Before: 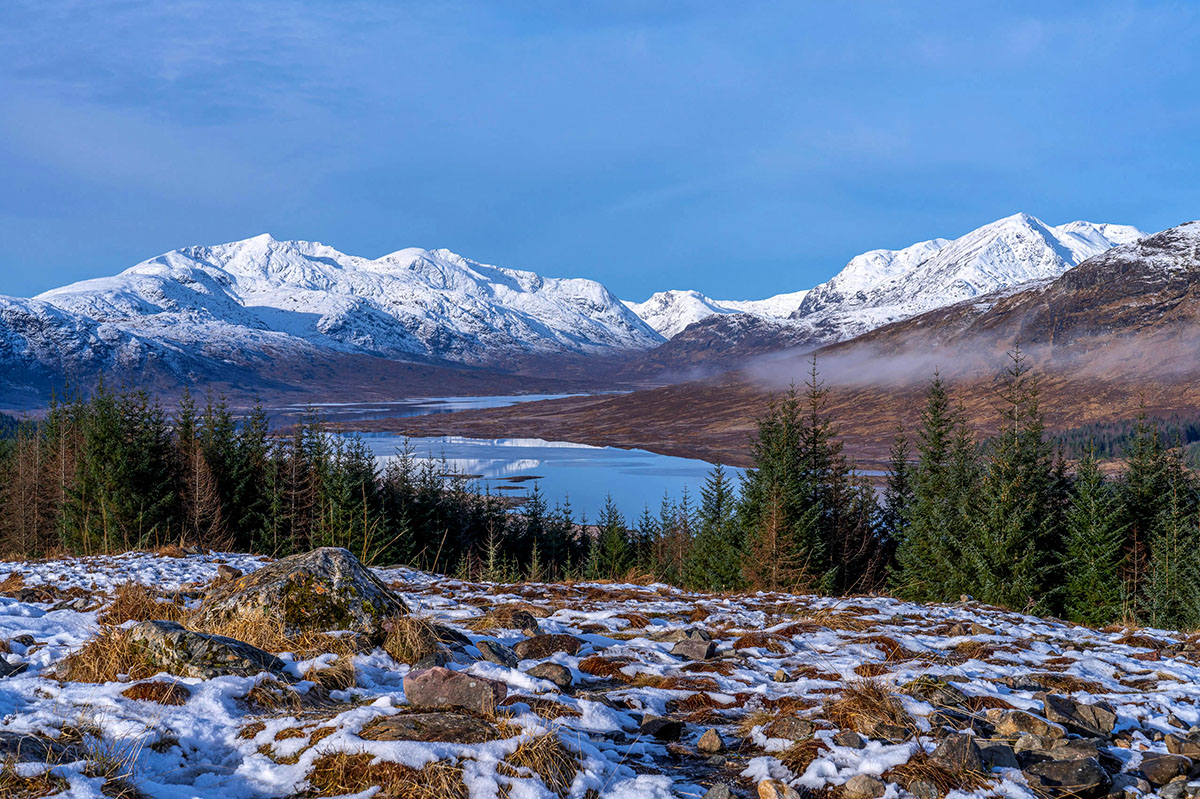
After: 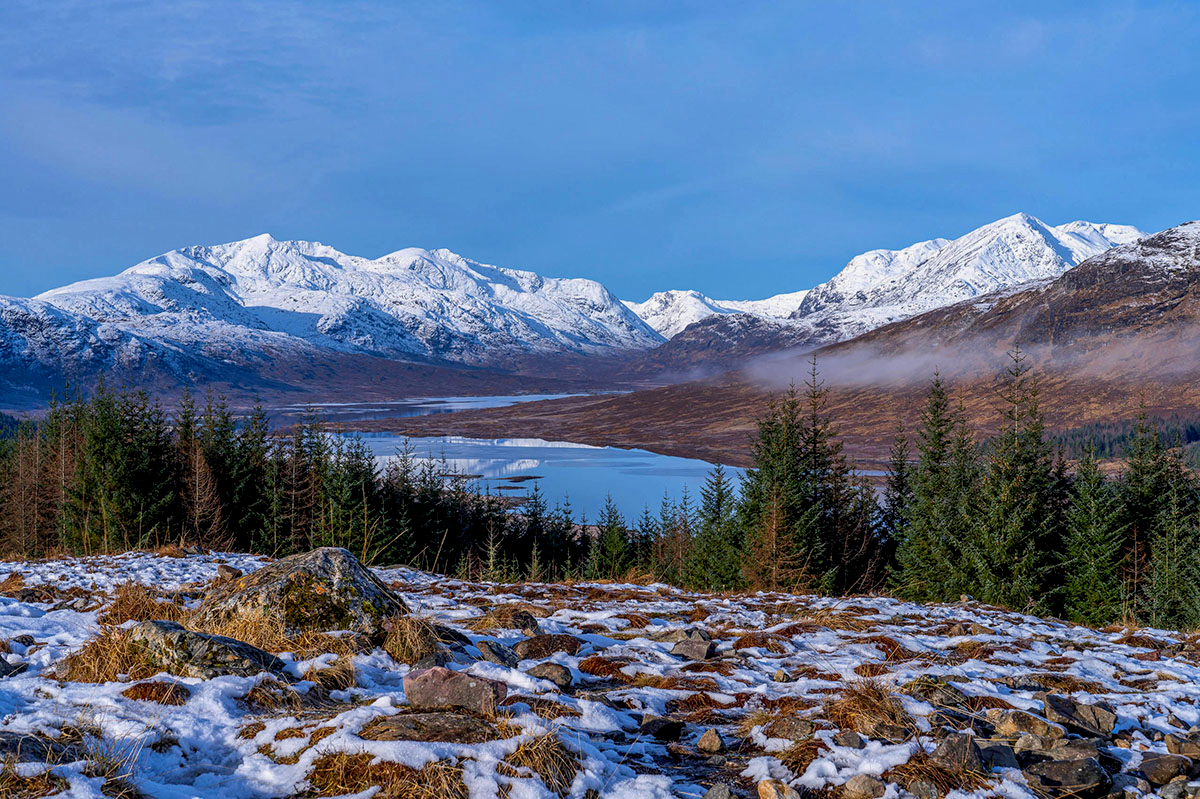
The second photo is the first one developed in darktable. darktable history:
exposure: black level correction 0.004, exposure 0.014 EV, compensate highlight preservation false
shadows and highlights: shadows 25, white point adjustment -3, highlights -30
